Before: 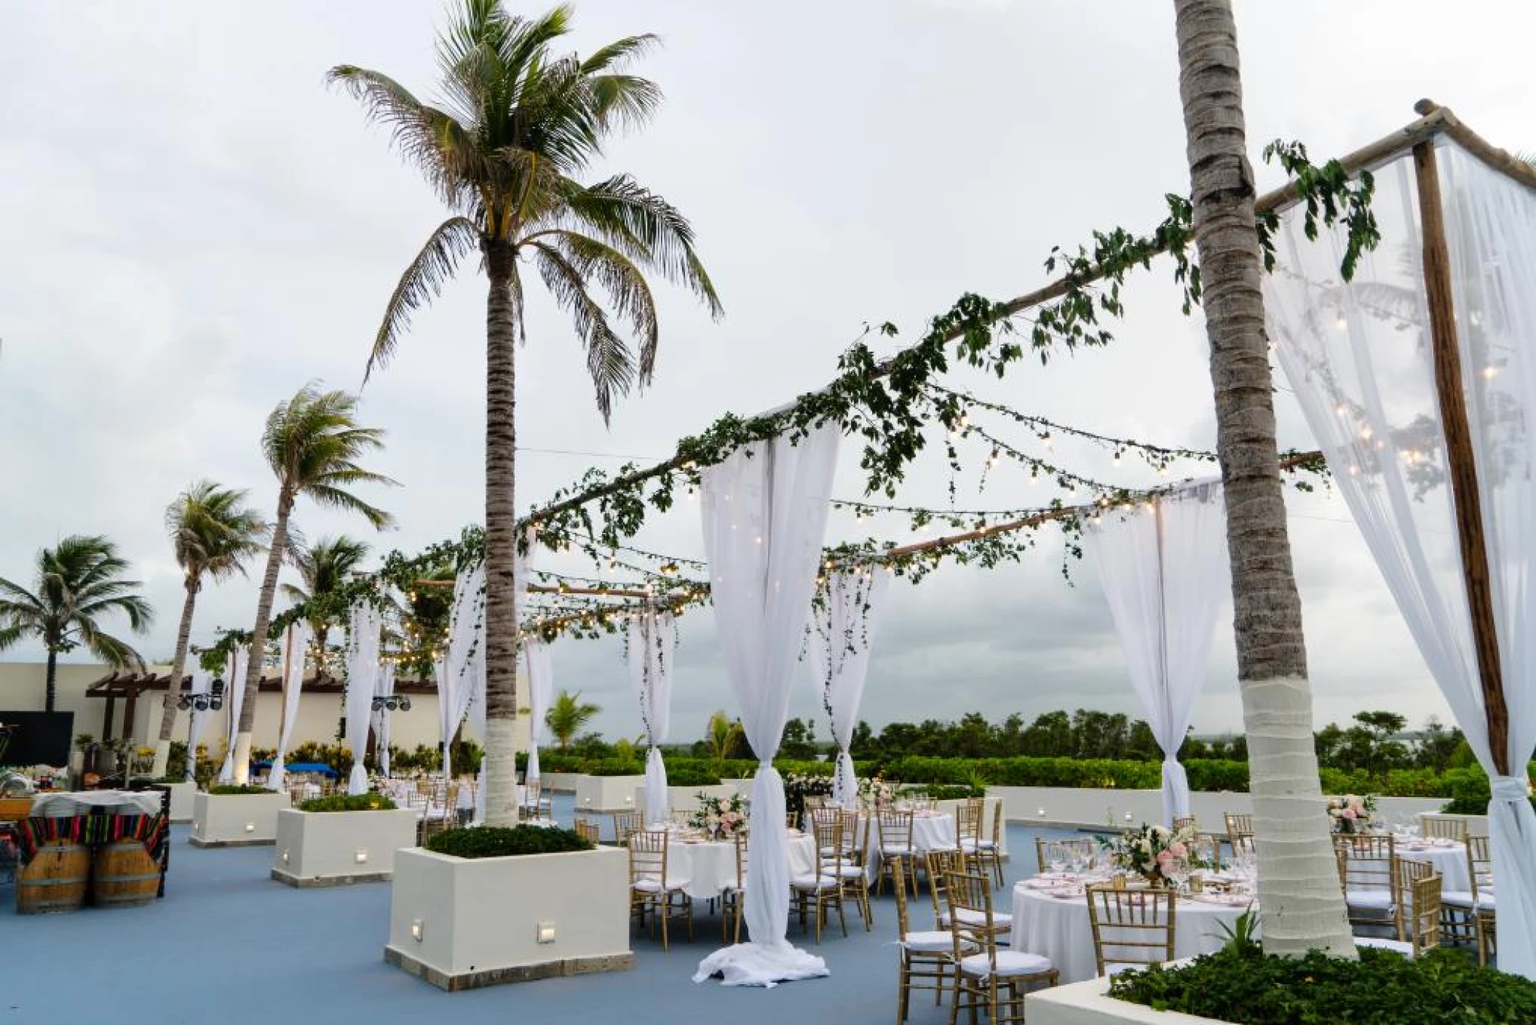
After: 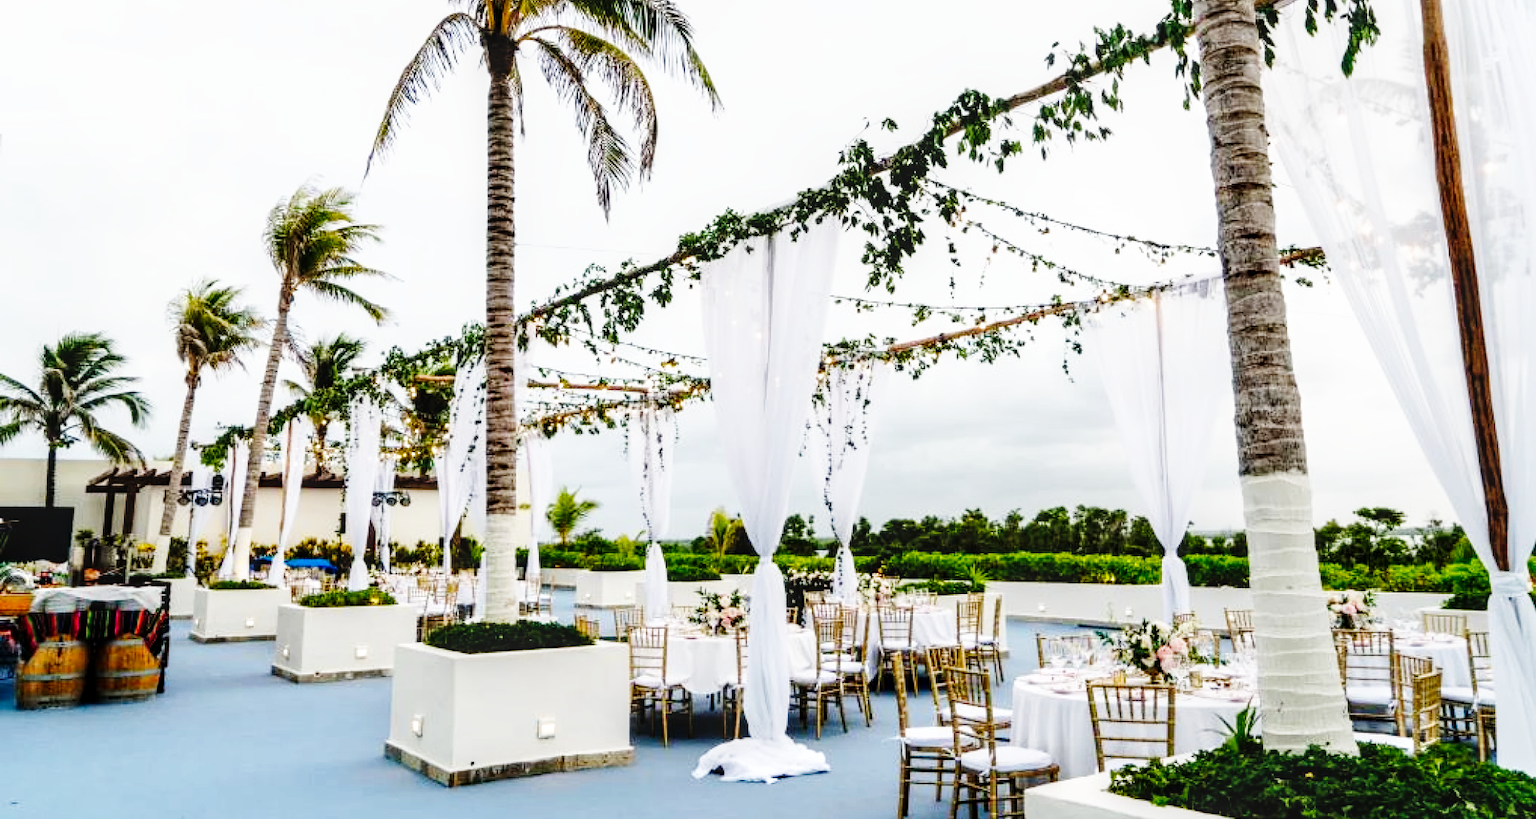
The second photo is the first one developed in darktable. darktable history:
base curve: curves: ch0 [(0, 0) (0, 0) (0.002, 0.001) (0.008, 0.003) (0.019, 0.011) (0.037, 0.037) (0.064, 0.11) (0.102, 0.232) (0.152, 0.379) (0.216, 0.524) (0.296, 0.665) (0.394, 0.789) (0.512, 0.881) (0.651, 0.945) (0.813, 0.986) (1, 1)], preserve colors none
crop and rotate: top 19.982%
local contrast: detail 130%
